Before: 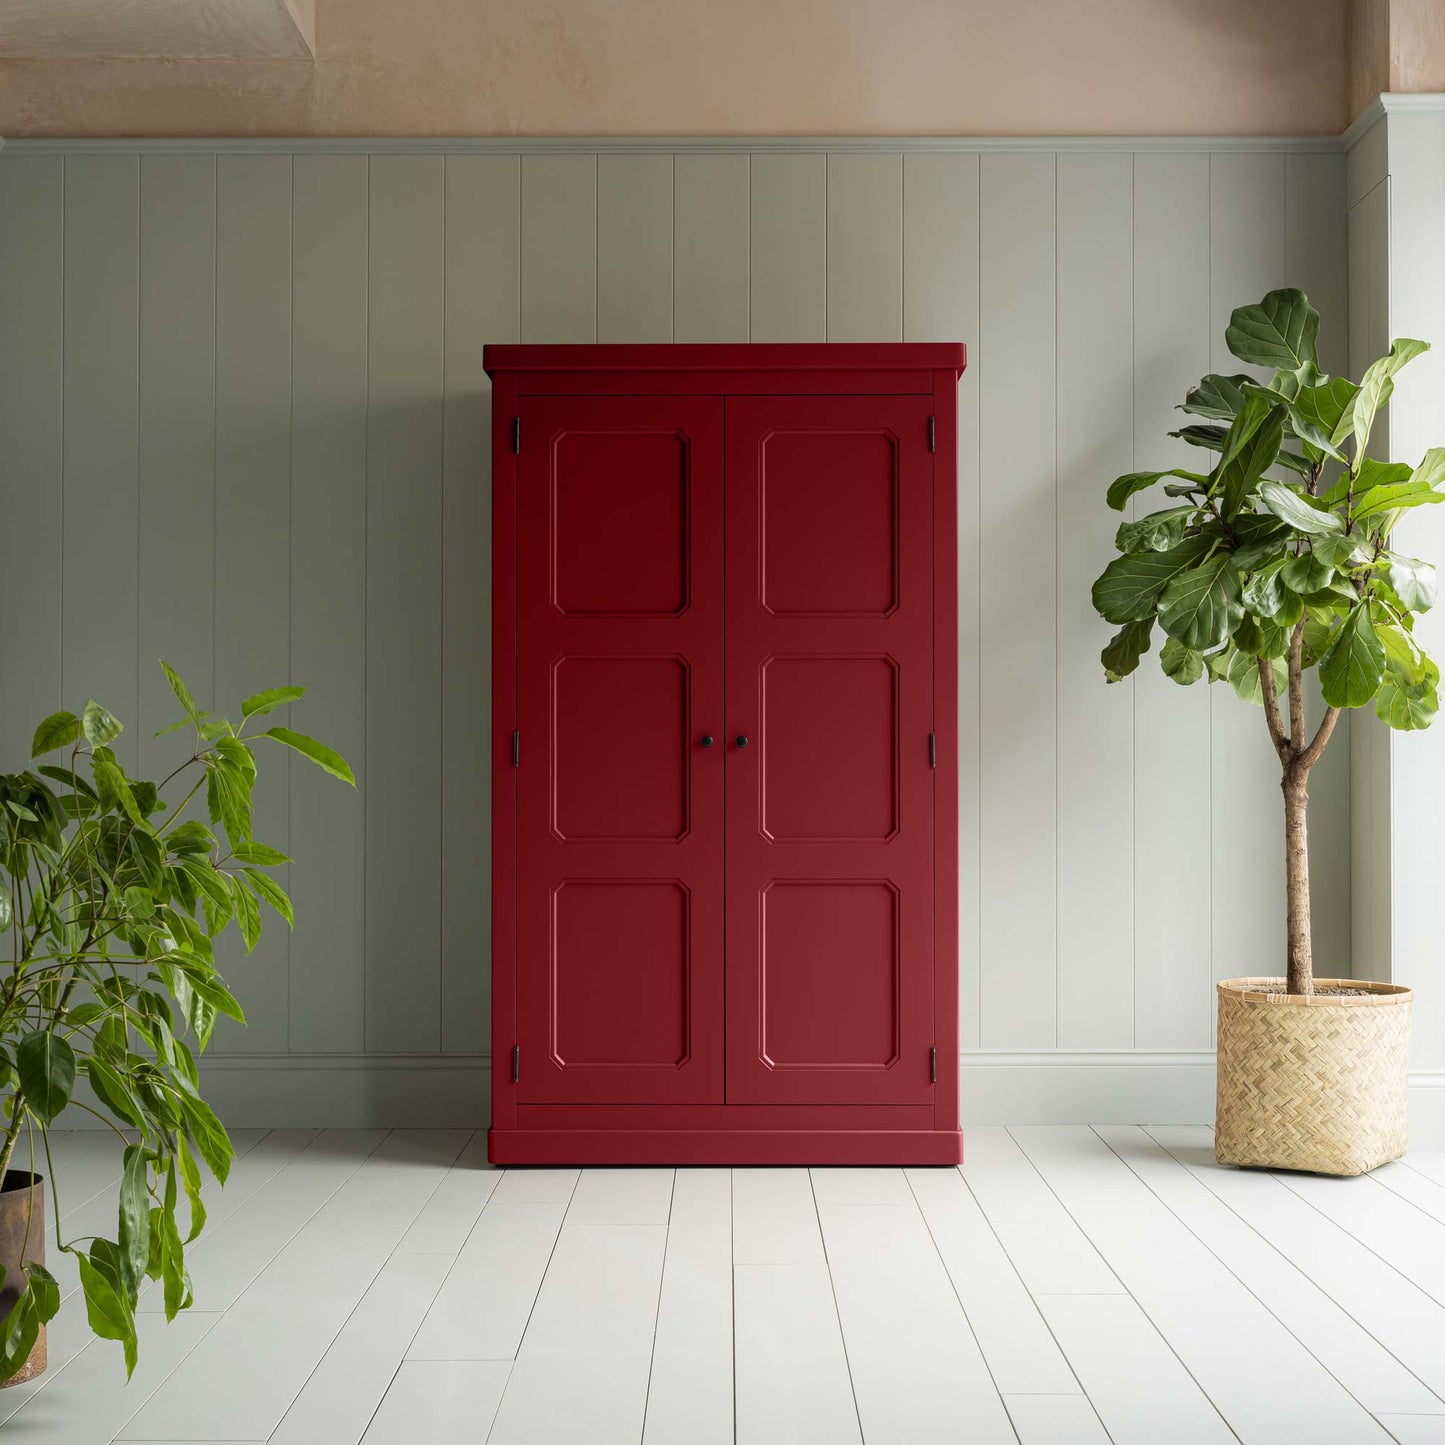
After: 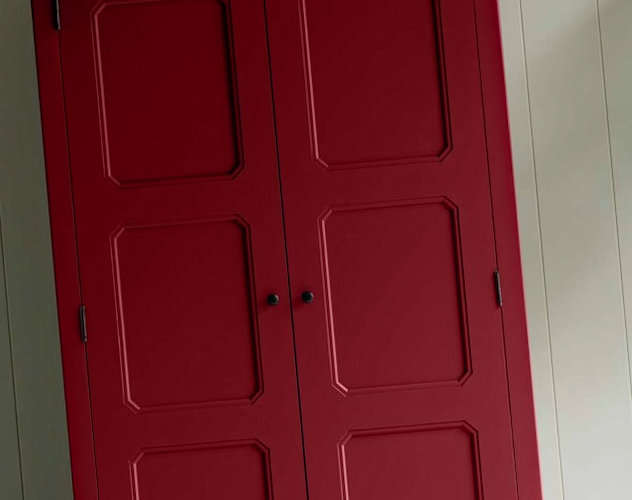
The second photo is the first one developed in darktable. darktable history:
filmic rgb: black relative exposure -9.5 EV, white relative exposure 3.02 EV, hardness 6.12
haze removal: compatibility mode true, adaptive false
crop: left 31.751%, top 32.172%, right 27.8%, bottom 35.83%
rotate and perspective: rotation -4.98°, automatic cropping off
